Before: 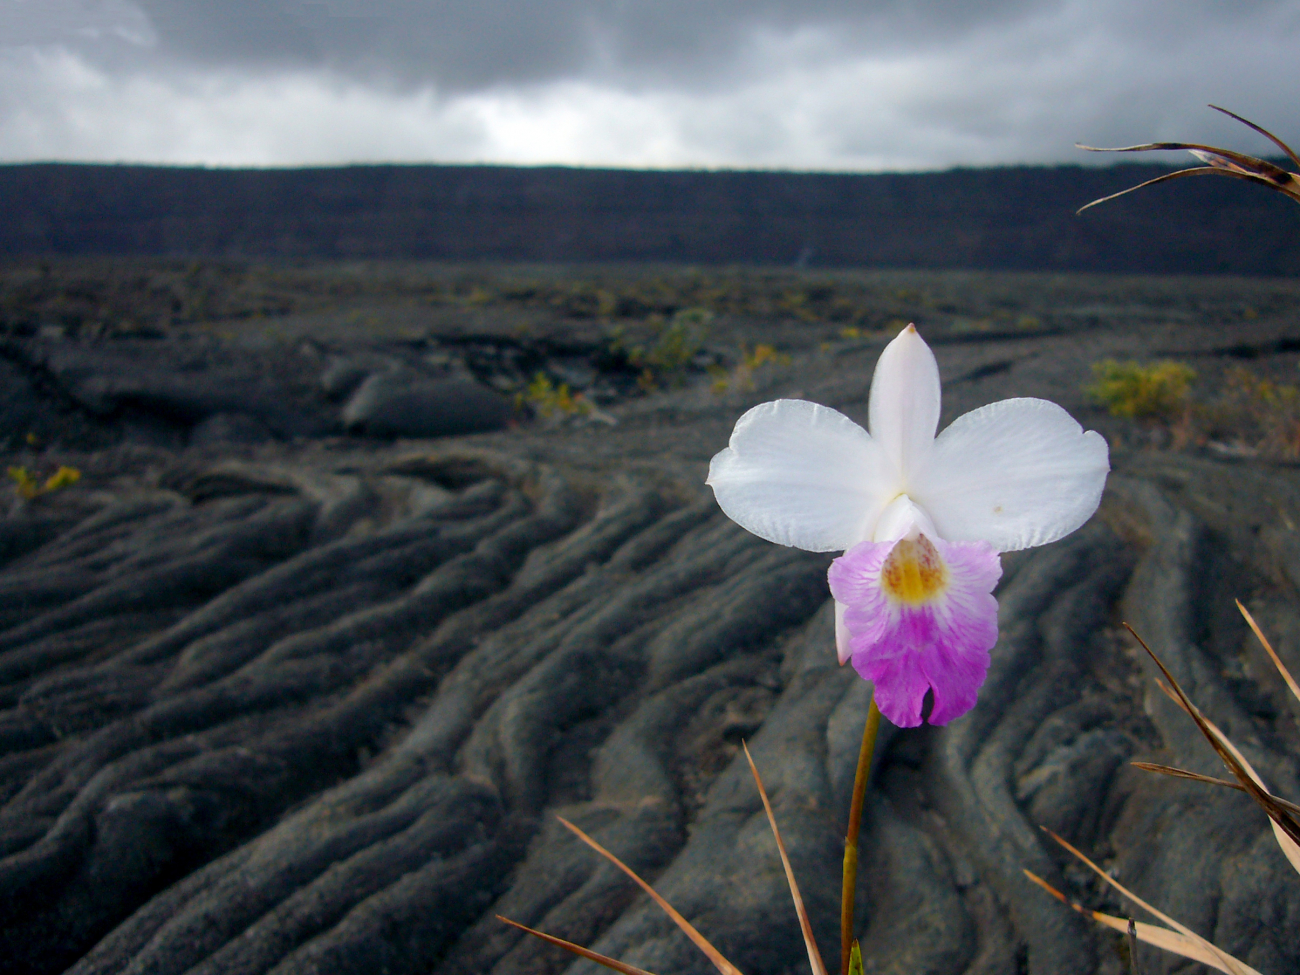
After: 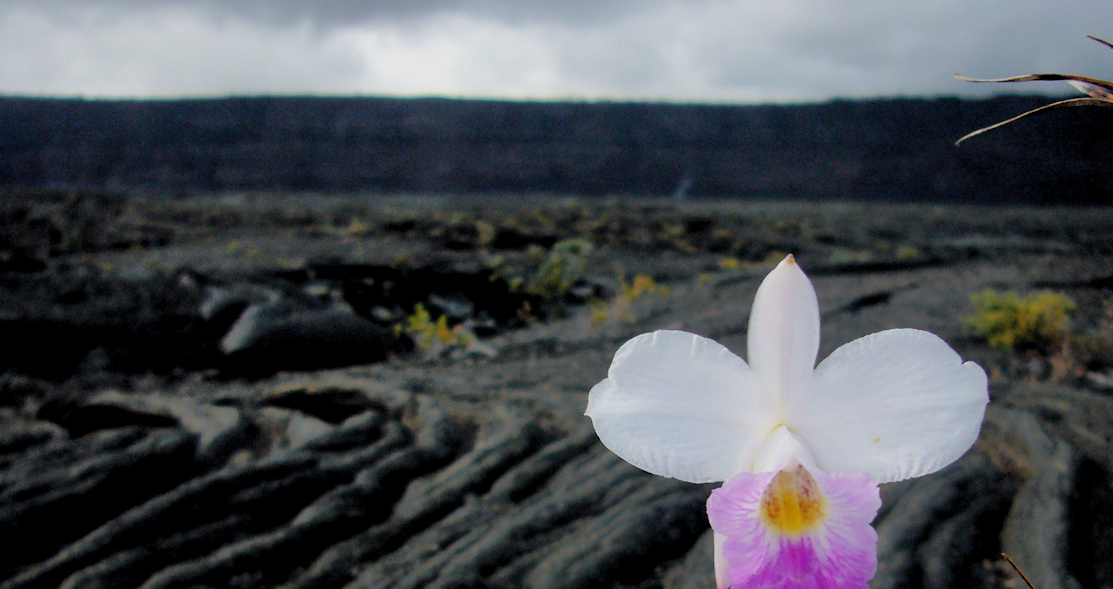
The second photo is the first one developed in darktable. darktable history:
crop and rotate: left 9.345%, top 7.22%, right 4.982%, bottom 32.331%
shadows and highlights: on, module defaults
filmic rgb: black relative exposure -5 EV, hardness 2.88, contrast 1.3
levels: levels [0.016, 0.484, 0.953]
